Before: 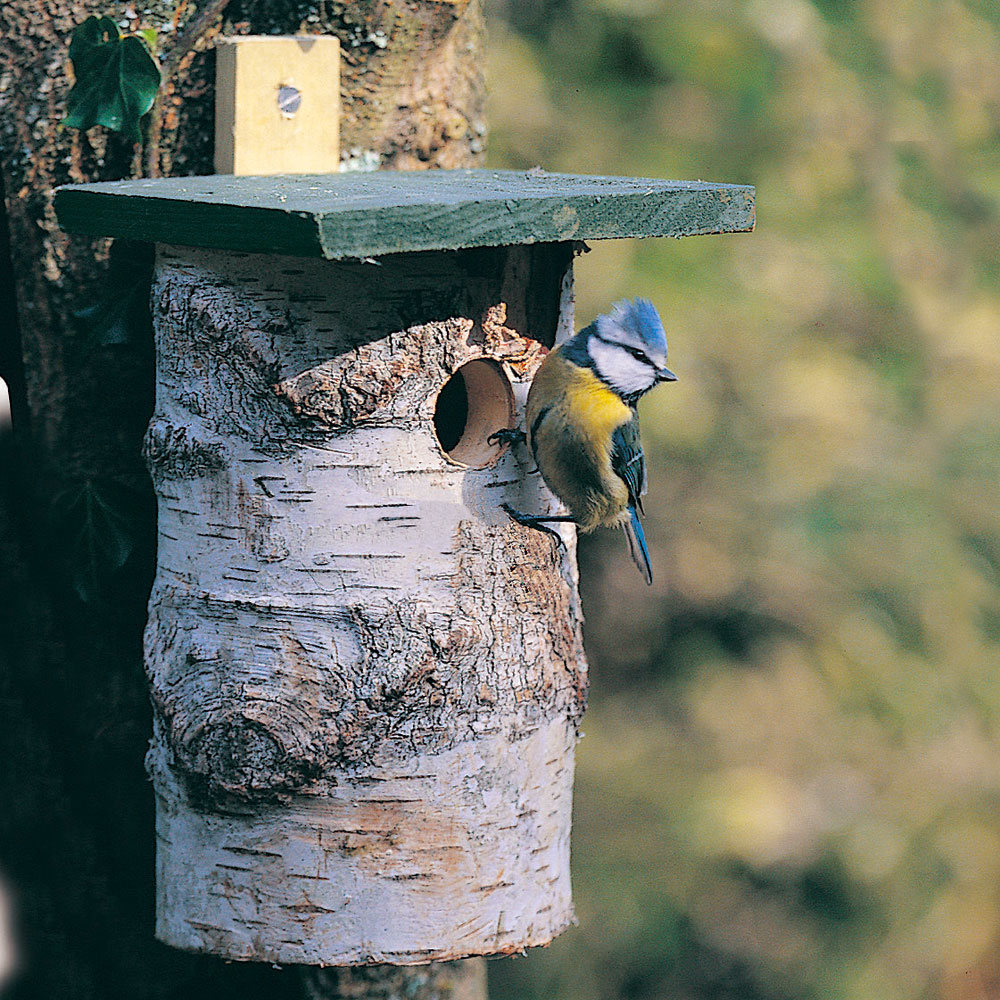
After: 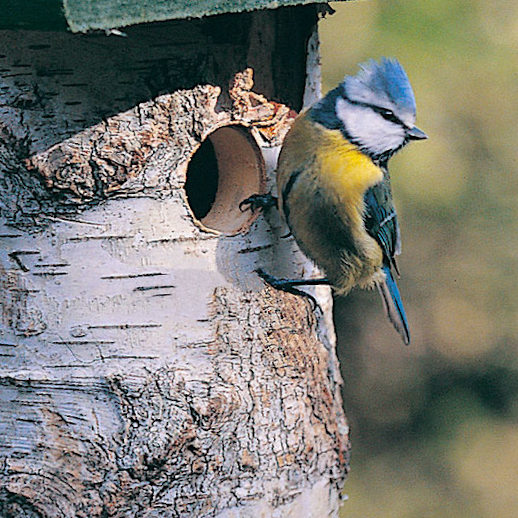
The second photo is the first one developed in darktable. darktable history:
rotate and perspective: rotation -2.22°, lens shift (horizontal) -0.022, automatic cropping off
crop: left 25%, top 25%, right 25%, bottom 25%
